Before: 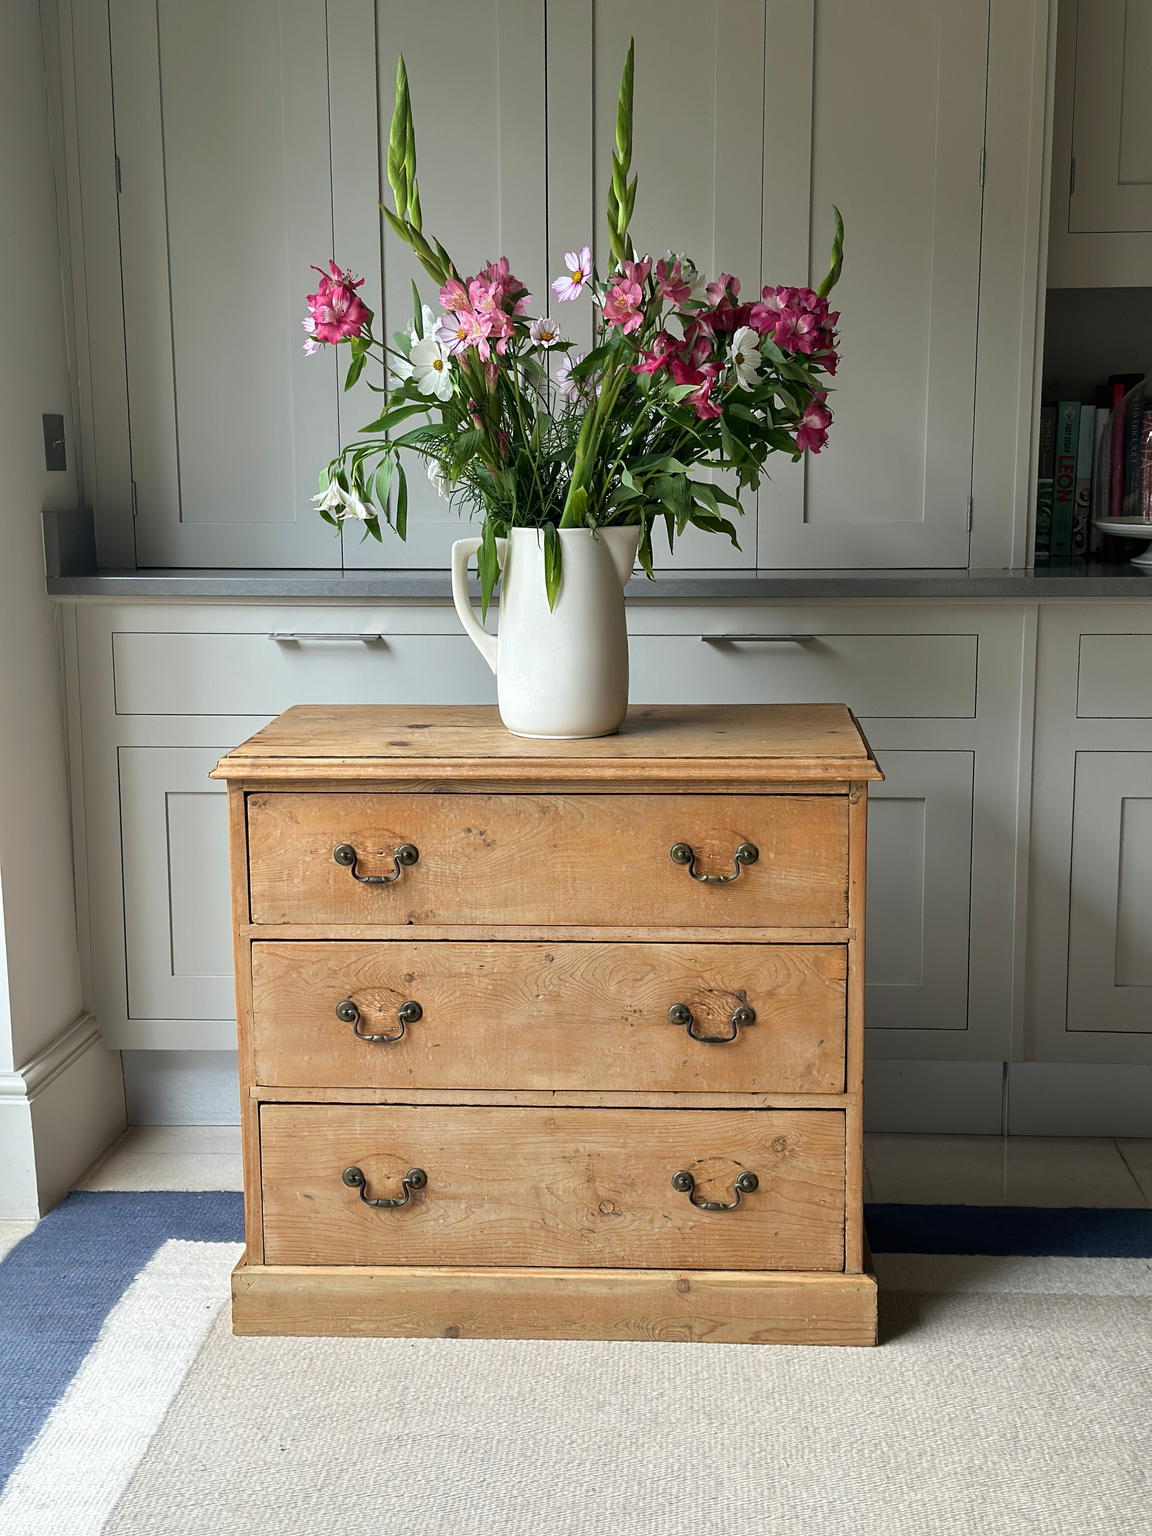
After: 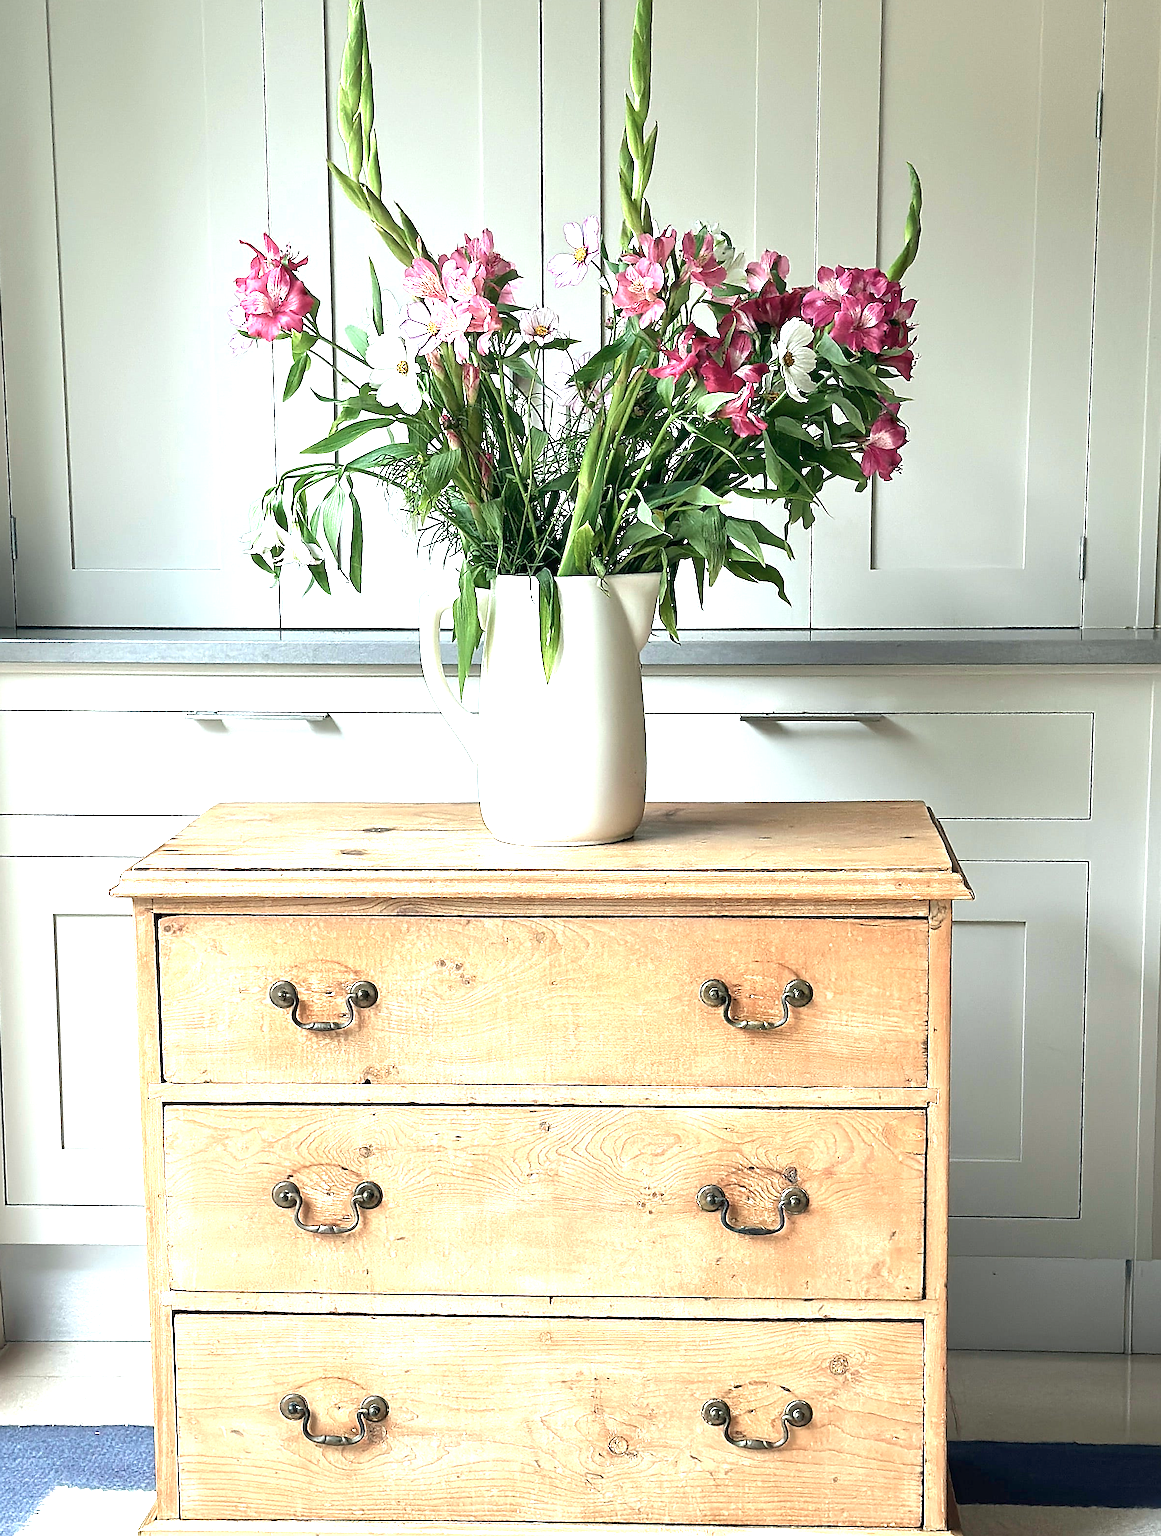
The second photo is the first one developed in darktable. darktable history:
exposure: black level correction 0, exposure 1.55 EV, compensate exposure bias true, compensate highlight preservation false
white balance: red 1.029, blue 0.92
crop and rotate: left 10.77%, top 5.1%, right 10.41%, bottom 16.76%
sharpen: radius 1.4, amount 1.25, threshold 0.7
color calibration: illuminant as shot in camera, x 0.369, y 0.376, temperature 4328.46 K, gamut compression 3
